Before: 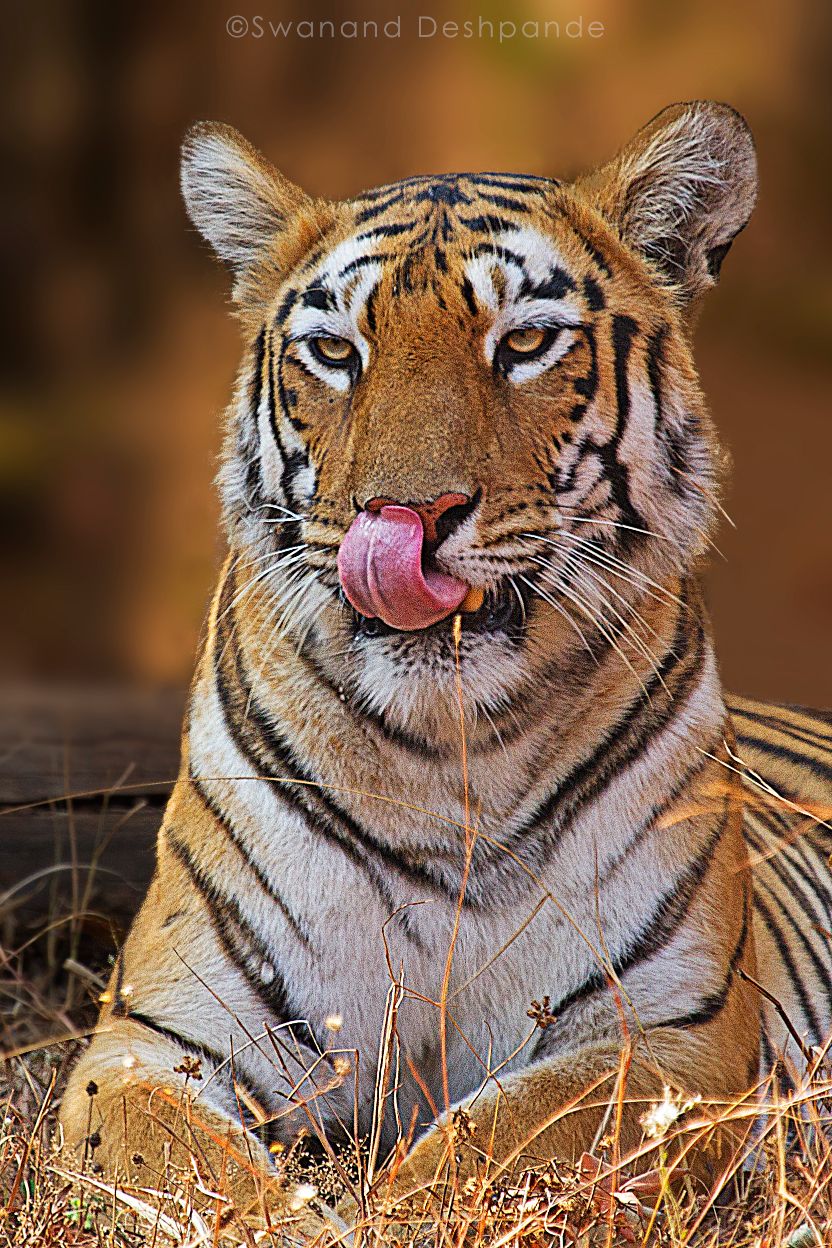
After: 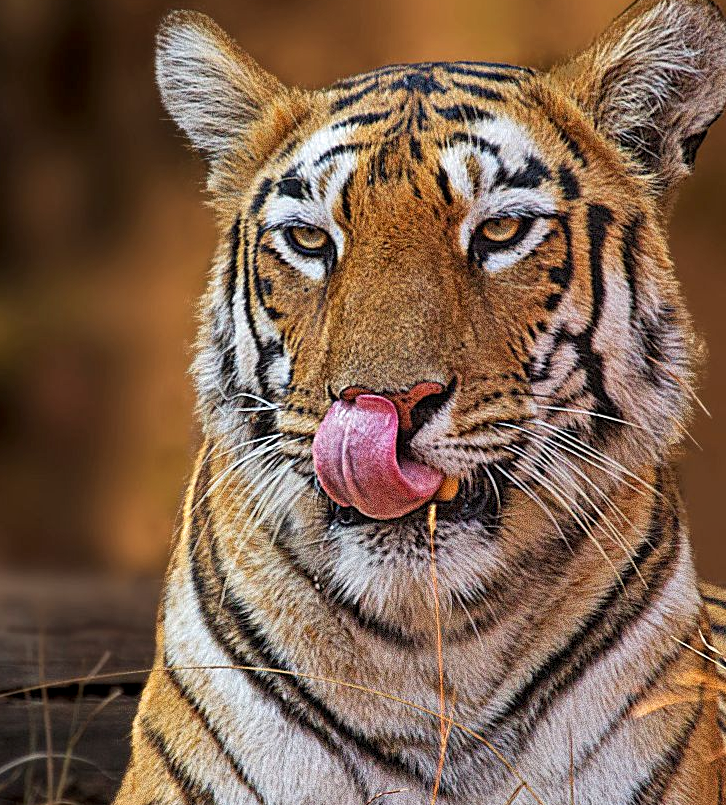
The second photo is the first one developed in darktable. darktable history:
local contrast: highlights 99%, shadows 86%, detail 160%, midtone range 0.2
crop: left 3.015%, top 8.969%, right 9.647%, bottom 26.457%
